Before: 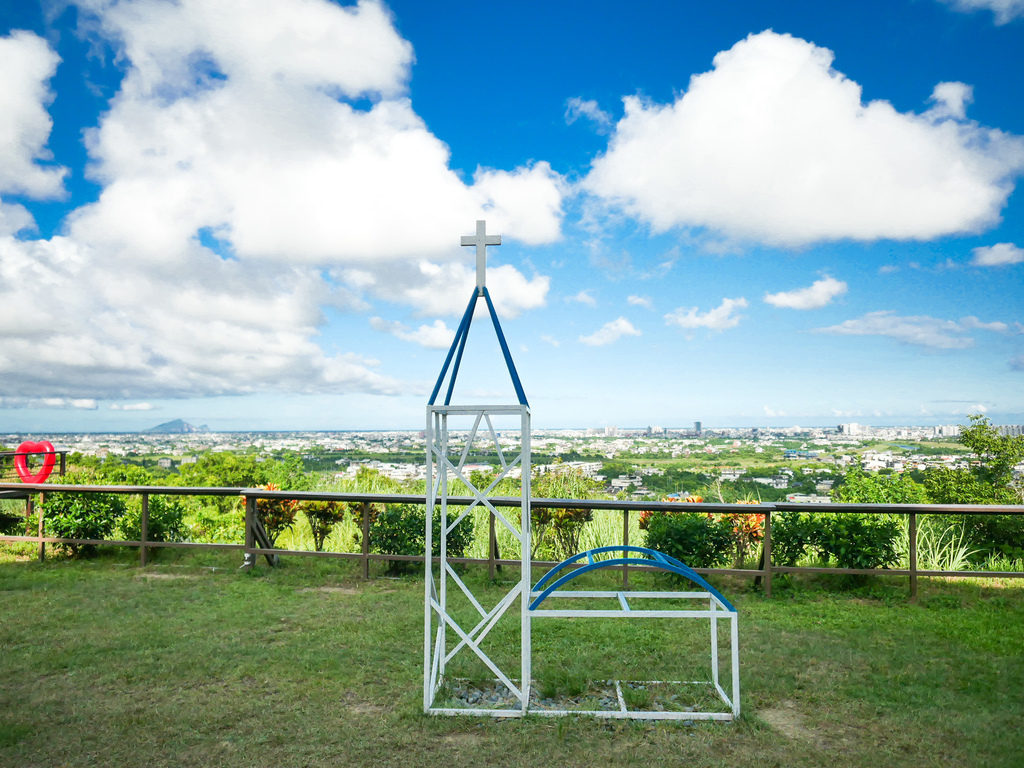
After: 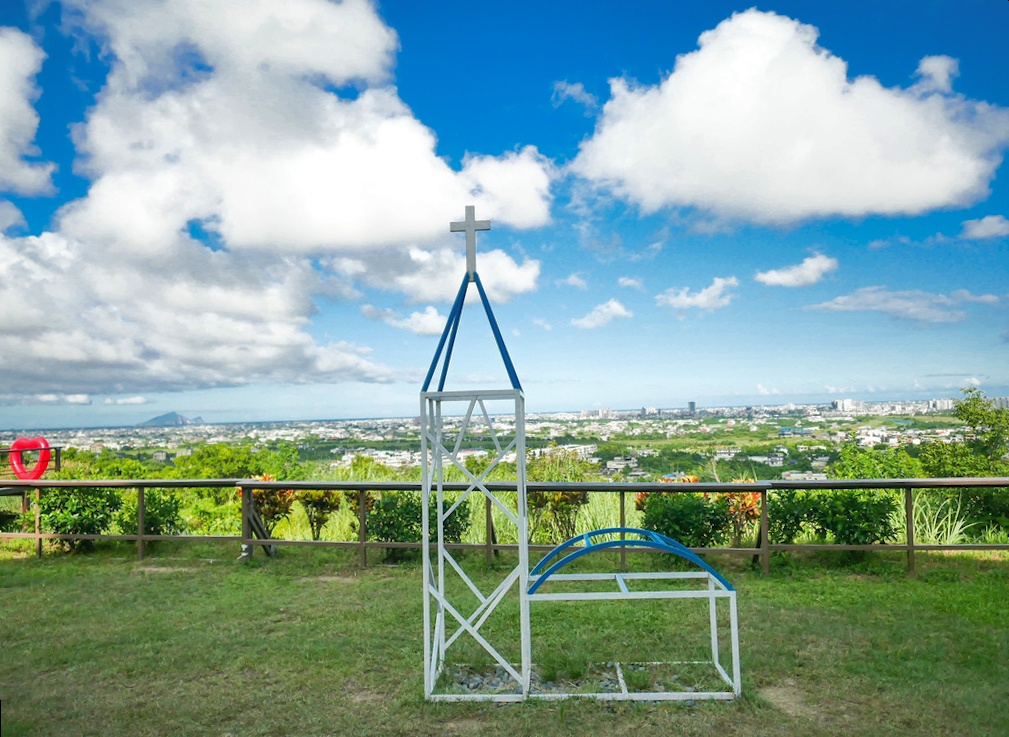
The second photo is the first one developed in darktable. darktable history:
shadows and highlights: on, module defaults
rotate and perspective: rotation -1.42°, crop left 0.016, crop right 0.984, crop top 0.035, crop bottom 0.965
